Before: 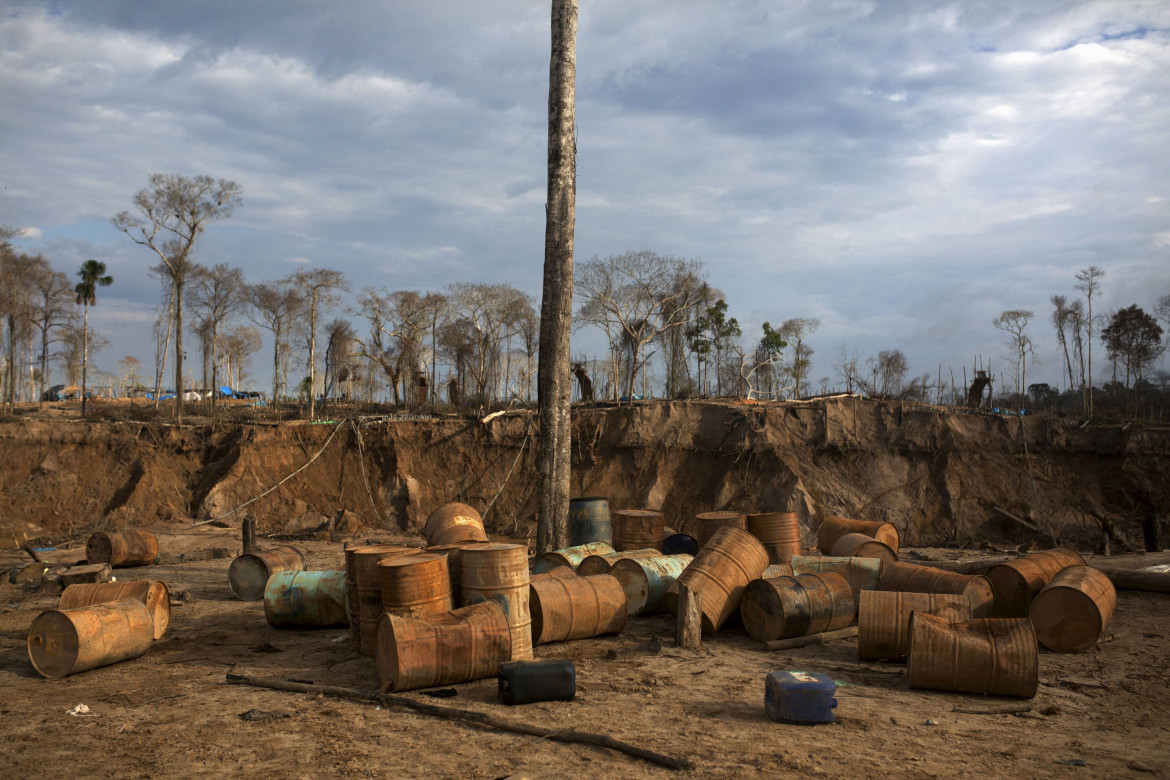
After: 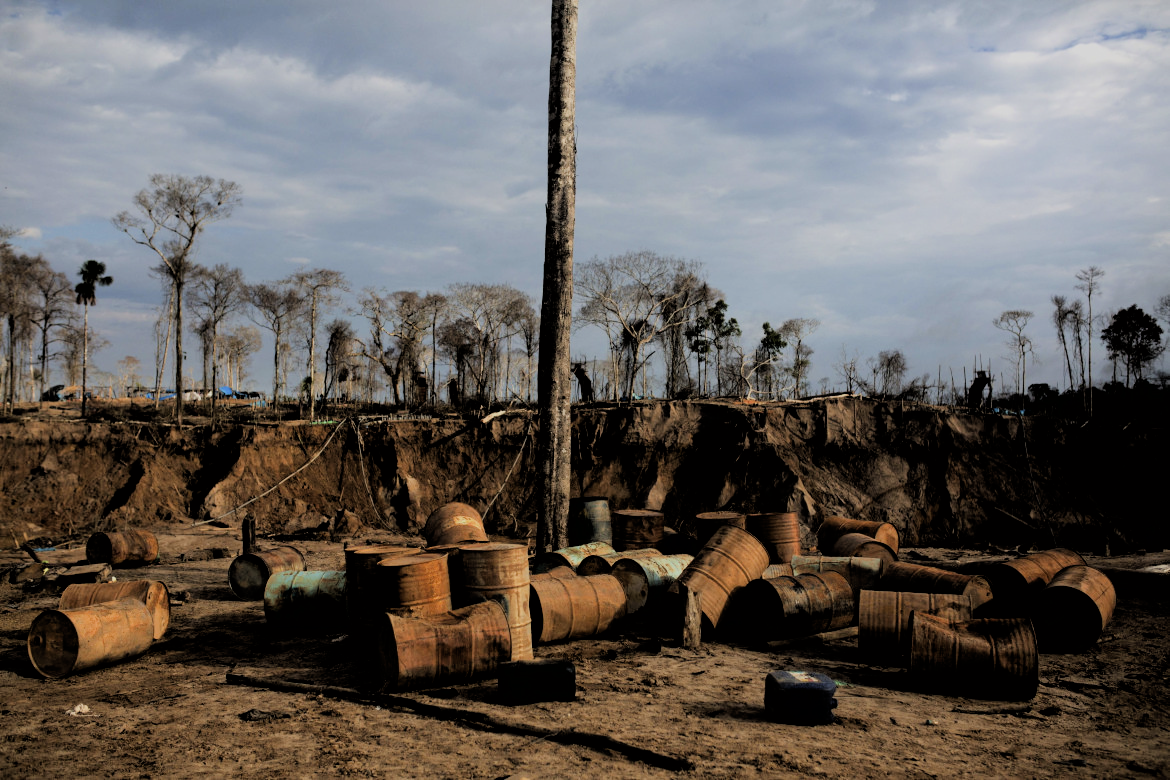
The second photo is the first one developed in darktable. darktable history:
filmic rgb: black relative exposure -2.79 EV, white relative exposure 4.56 EV, threshold 2.98 EV, hardness 1.72, contrast 1.246, enable highlight reconstruction true
